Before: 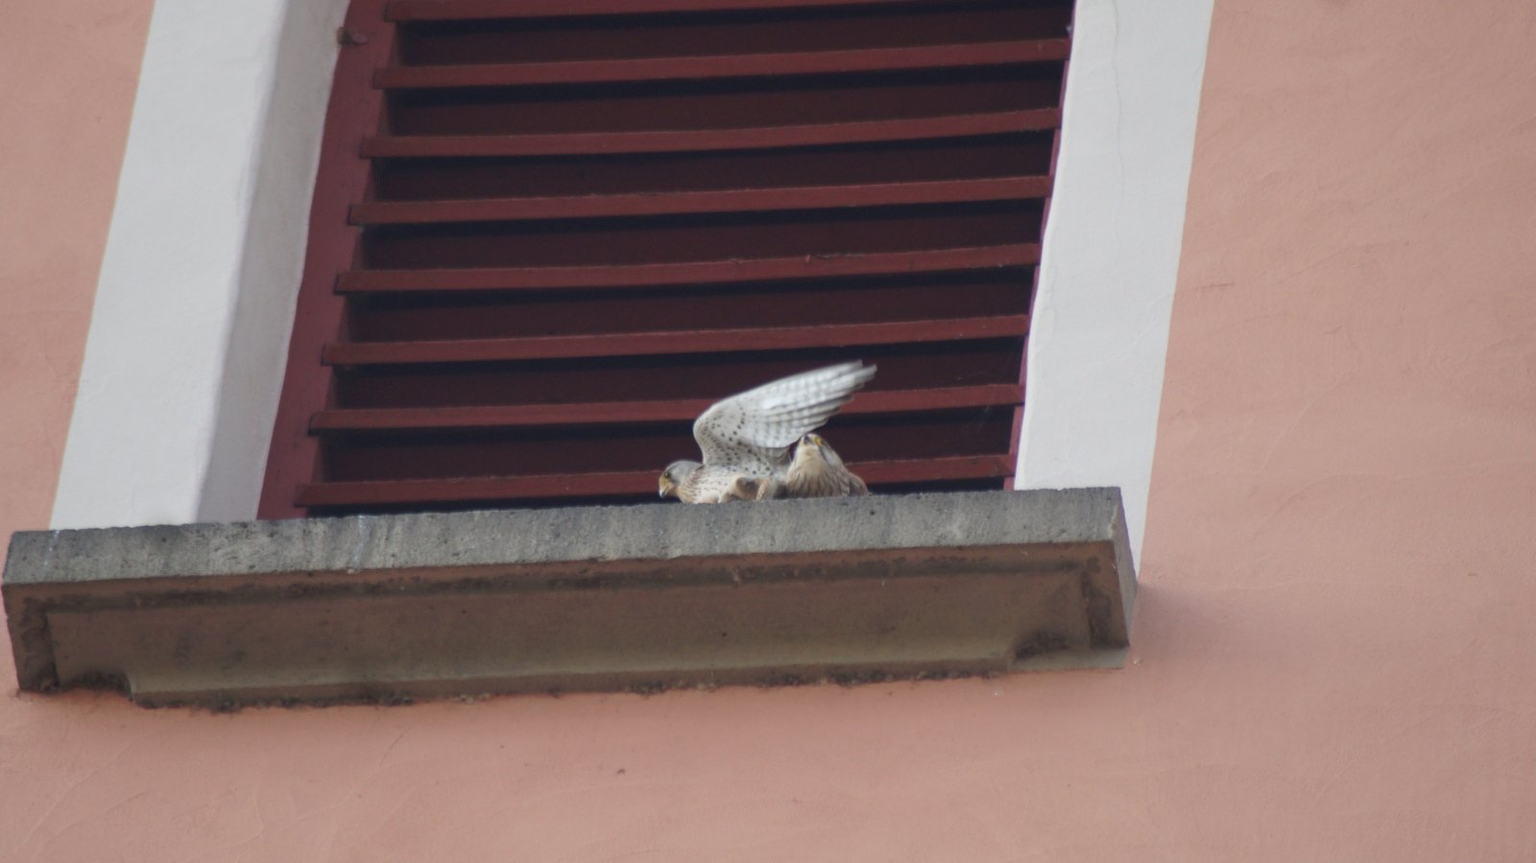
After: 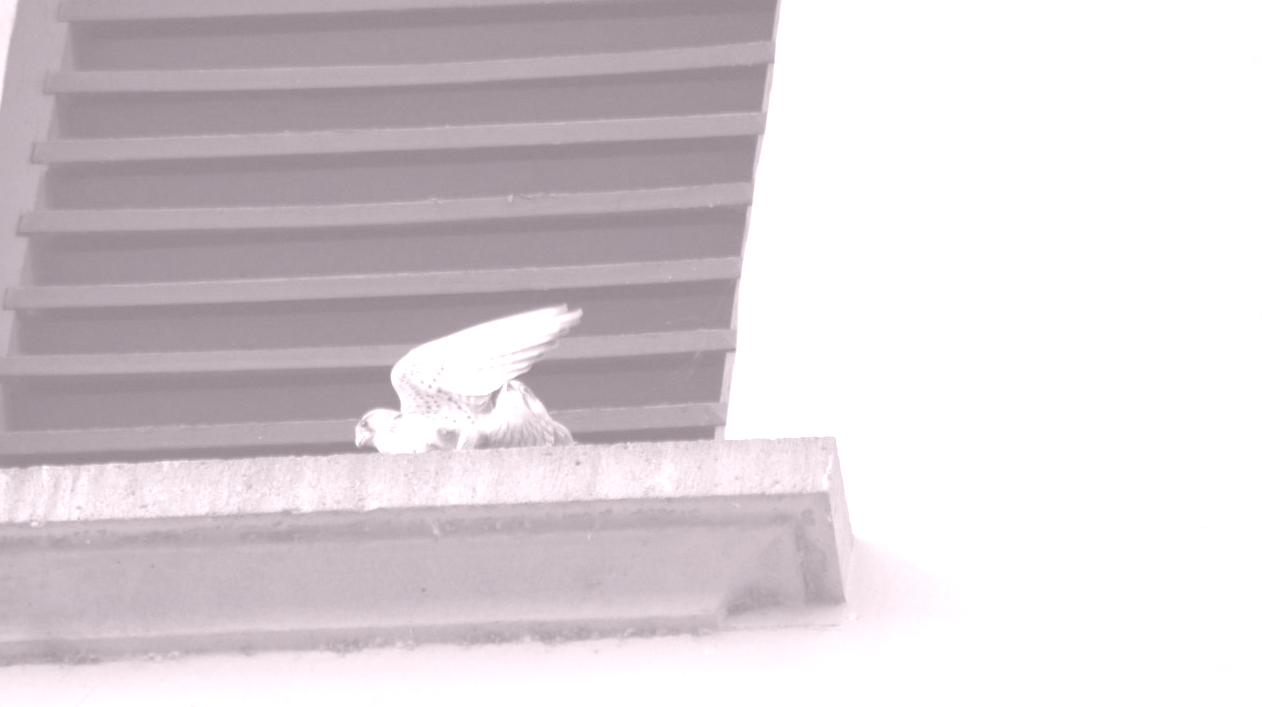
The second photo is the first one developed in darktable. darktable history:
crop and rotate: left 20.74%, top 7.912%, right 0.375%, bottom 13.378%
colorize: hue 25.2°, saturation 83%, source mix 82%, lightness 79%, version 1
